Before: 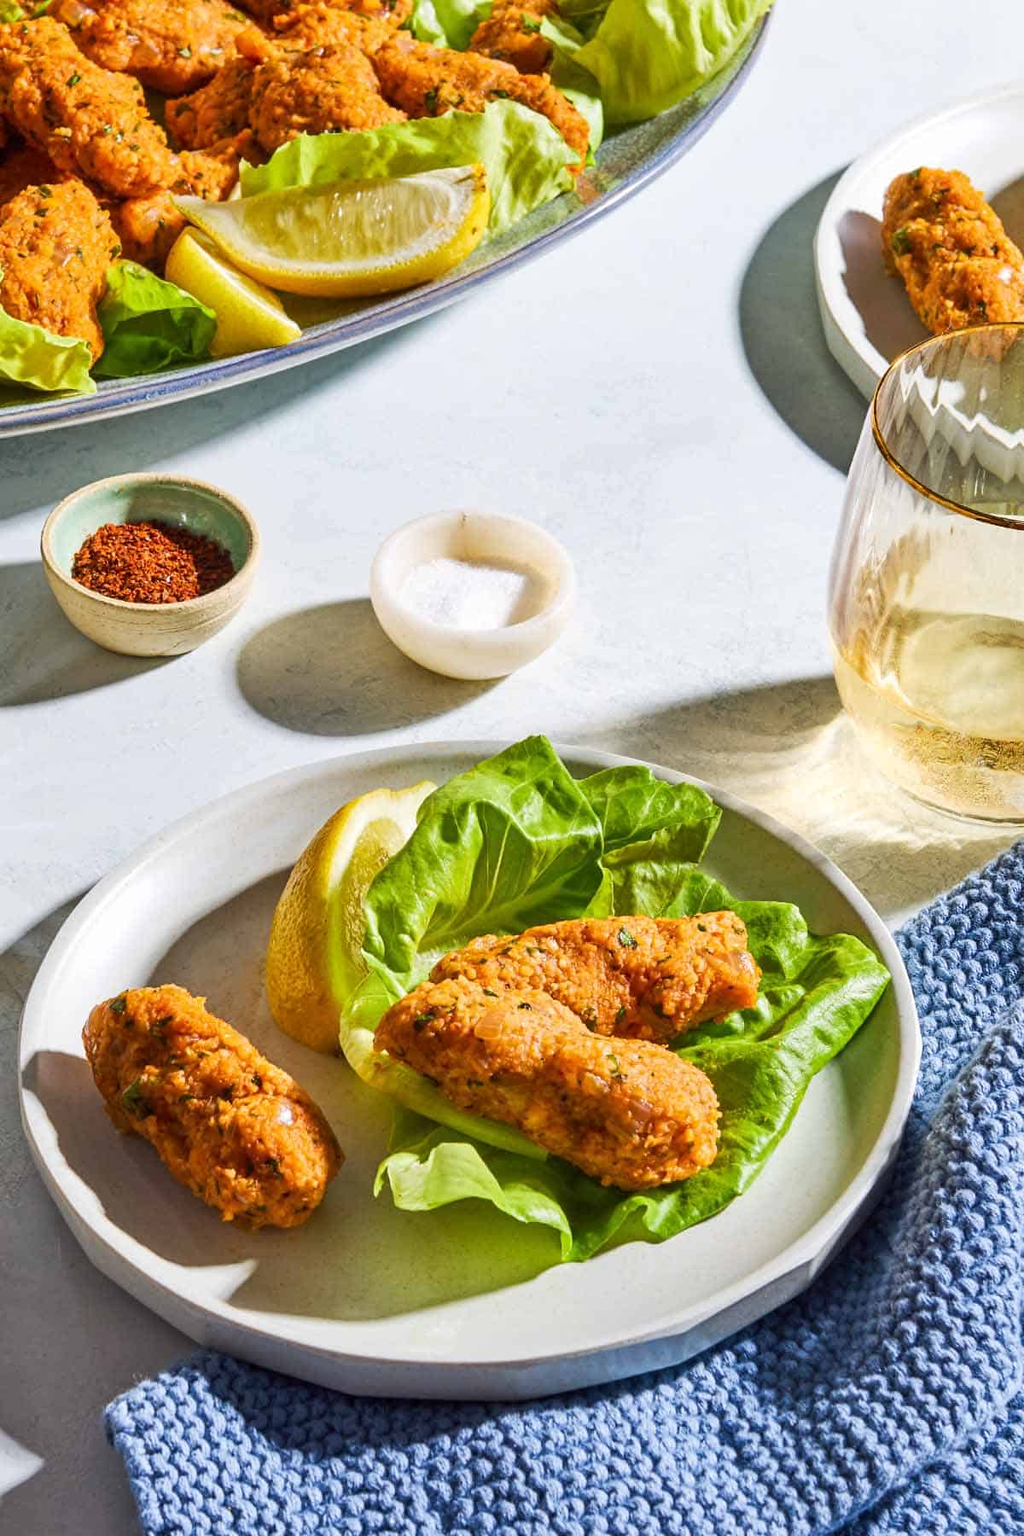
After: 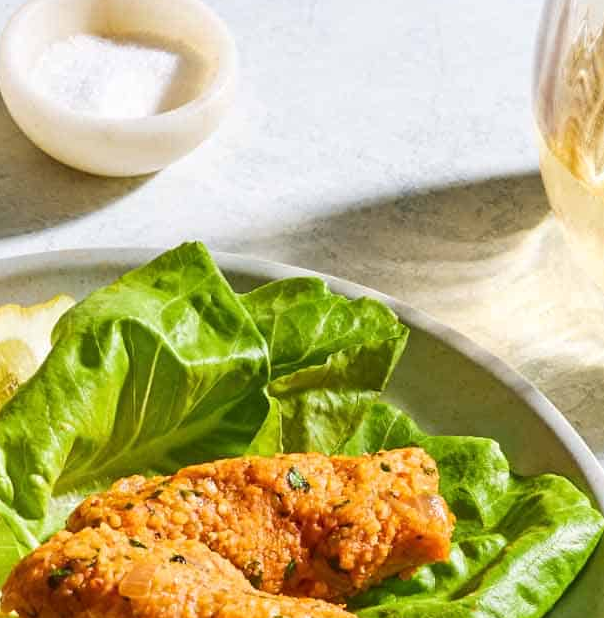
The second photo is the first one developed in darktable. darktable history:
crop: left 36.483%, top 34.494%, right 13.135%, bottom 31.166%
tone equalizer: on, module defaults
